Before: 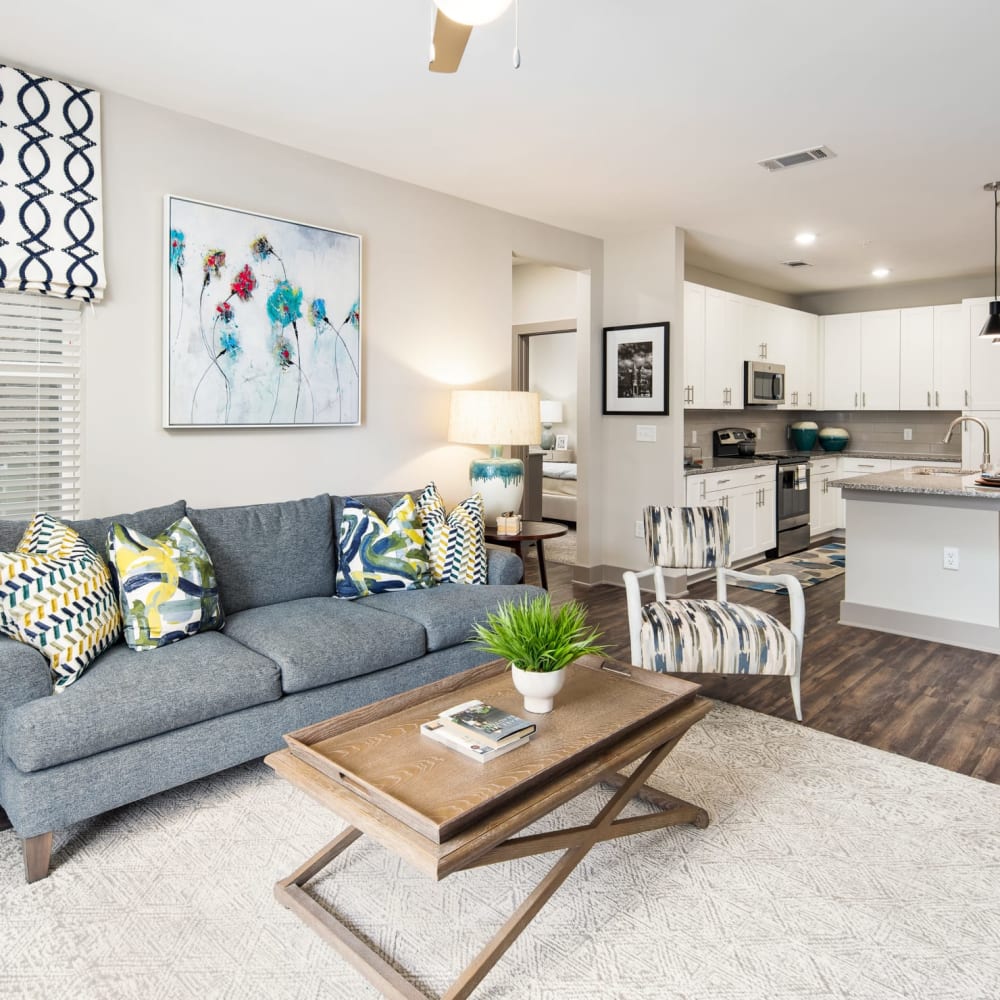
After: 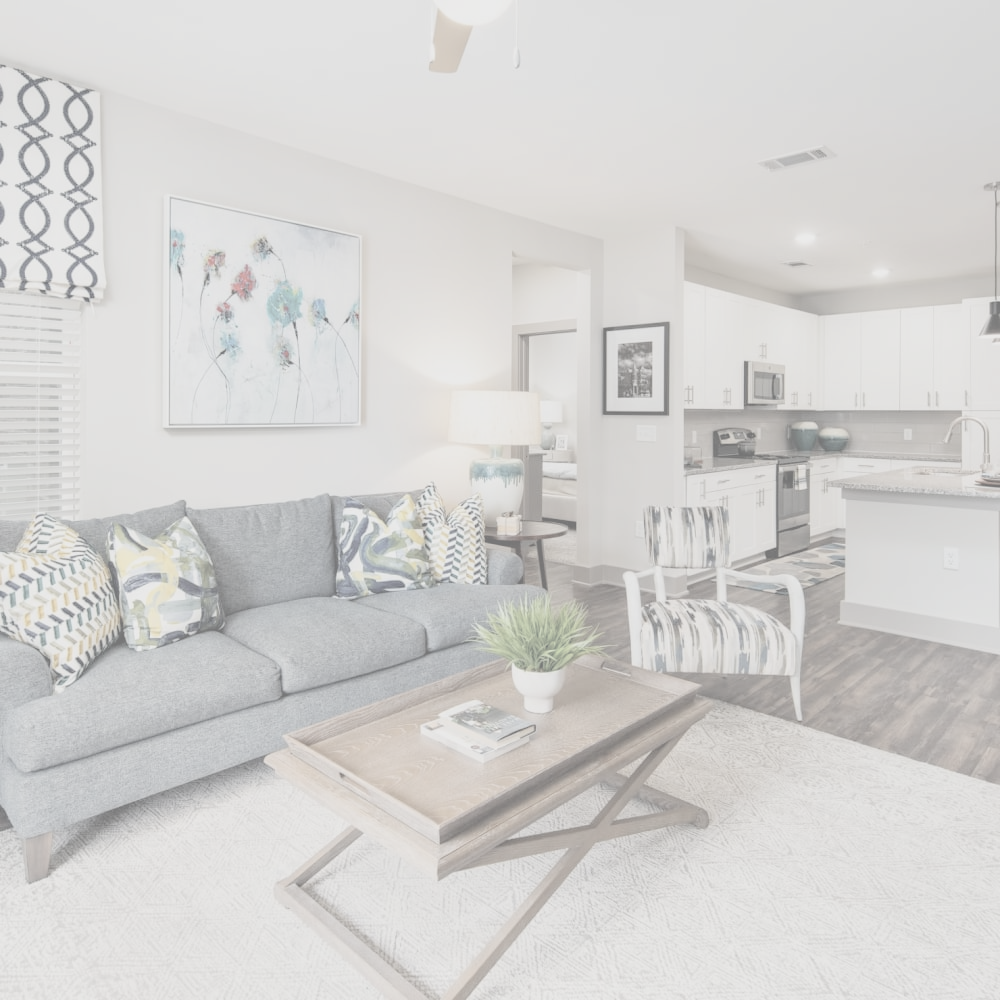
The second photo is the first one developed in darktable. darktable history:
contrast brightness saturation: contrast -0.338, brightness 0.76, saturation -0.79
